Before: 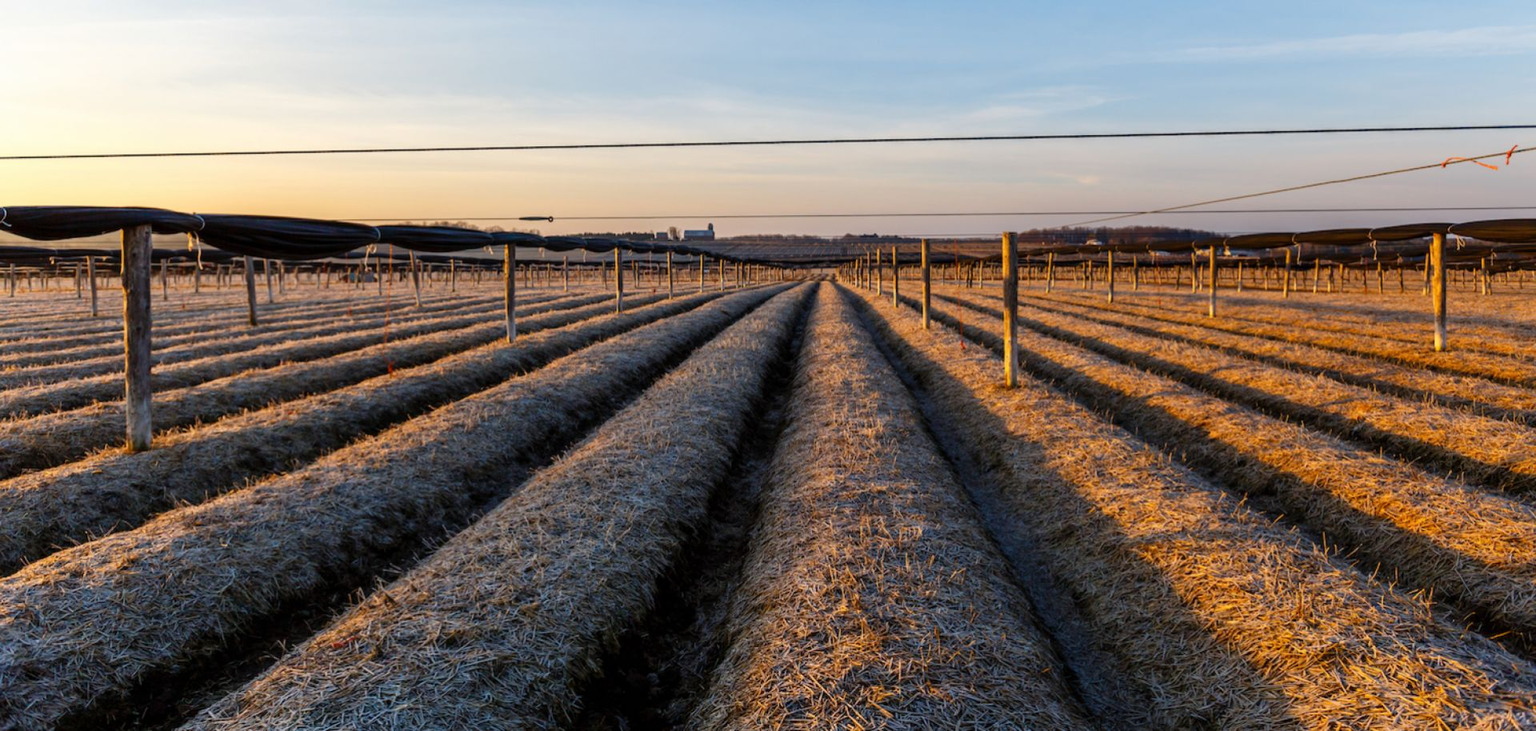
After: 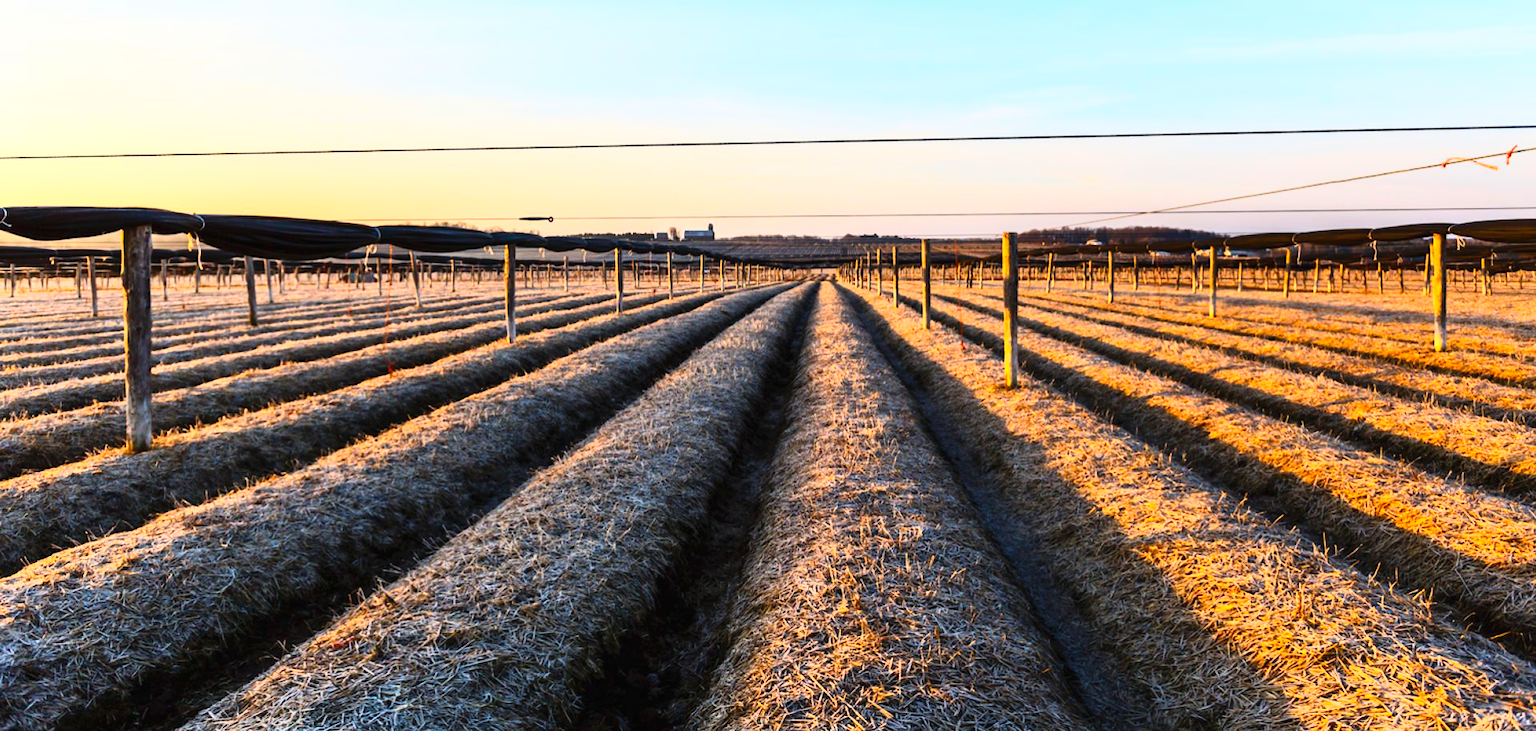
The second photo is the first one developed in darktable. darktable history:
contrast brightness saturation: contrast 0.2, brightness 0.16, saturation 0.22
tone curve: curves: ch0 [(0, 0.013) (0.198, 0.175) (0.512, 0.582) (0.625, 0.754) (0.81, 0.934) (1, 1)], color space Lab, linked channels, preserve colors none
